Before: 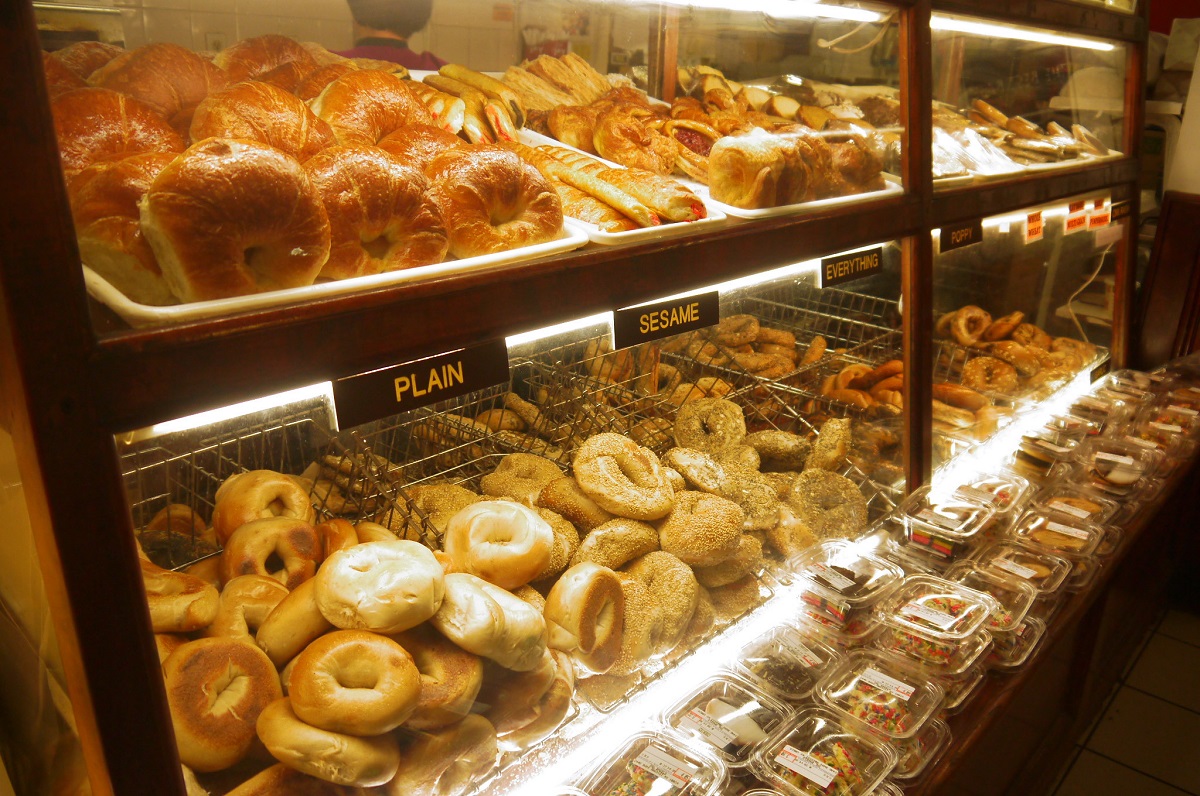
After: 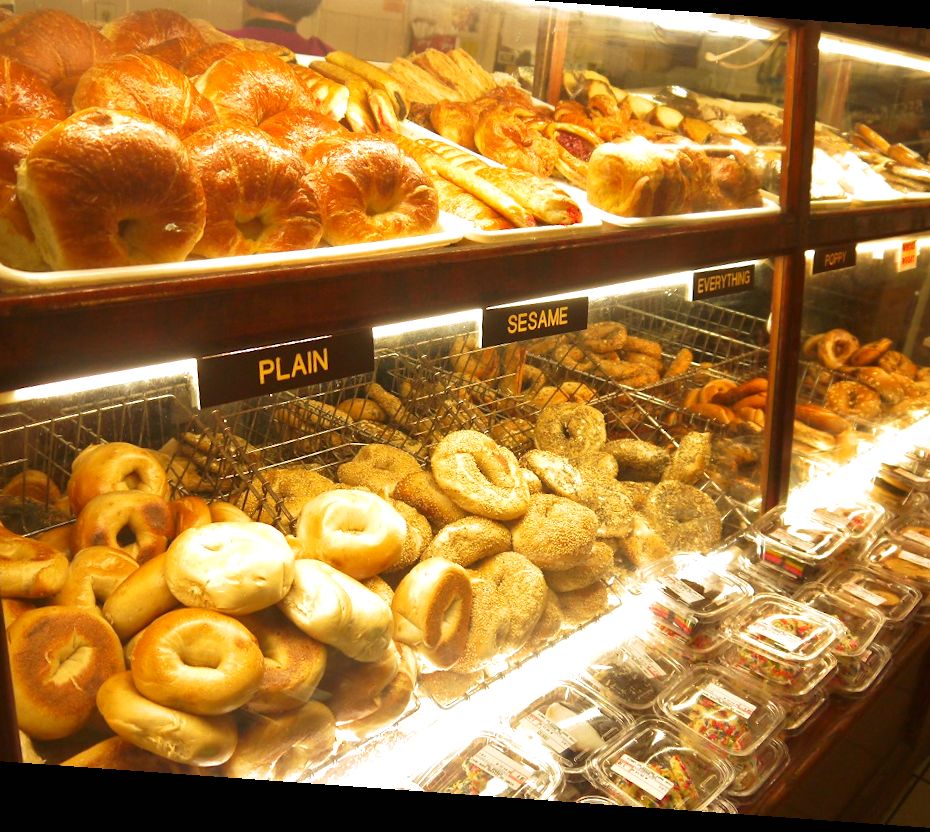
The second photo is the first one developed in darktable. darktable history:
exposure: black level correction 0, exposure 0.6 EV, compensate highlight preservation false
rotate and perspective: rotation 4.1°, automatic cropping off
crop and rotate: left 13.15%, top 5.251%, right 12.609%
color zones: curves: ch1 [(0, 0.513) (0.143, 0.524) (0.286, 0.511) (0.429, 0.506) (0.571, 0.503) (0.714, 0.503) (0.857, 0.508) (1, 0.513)]
